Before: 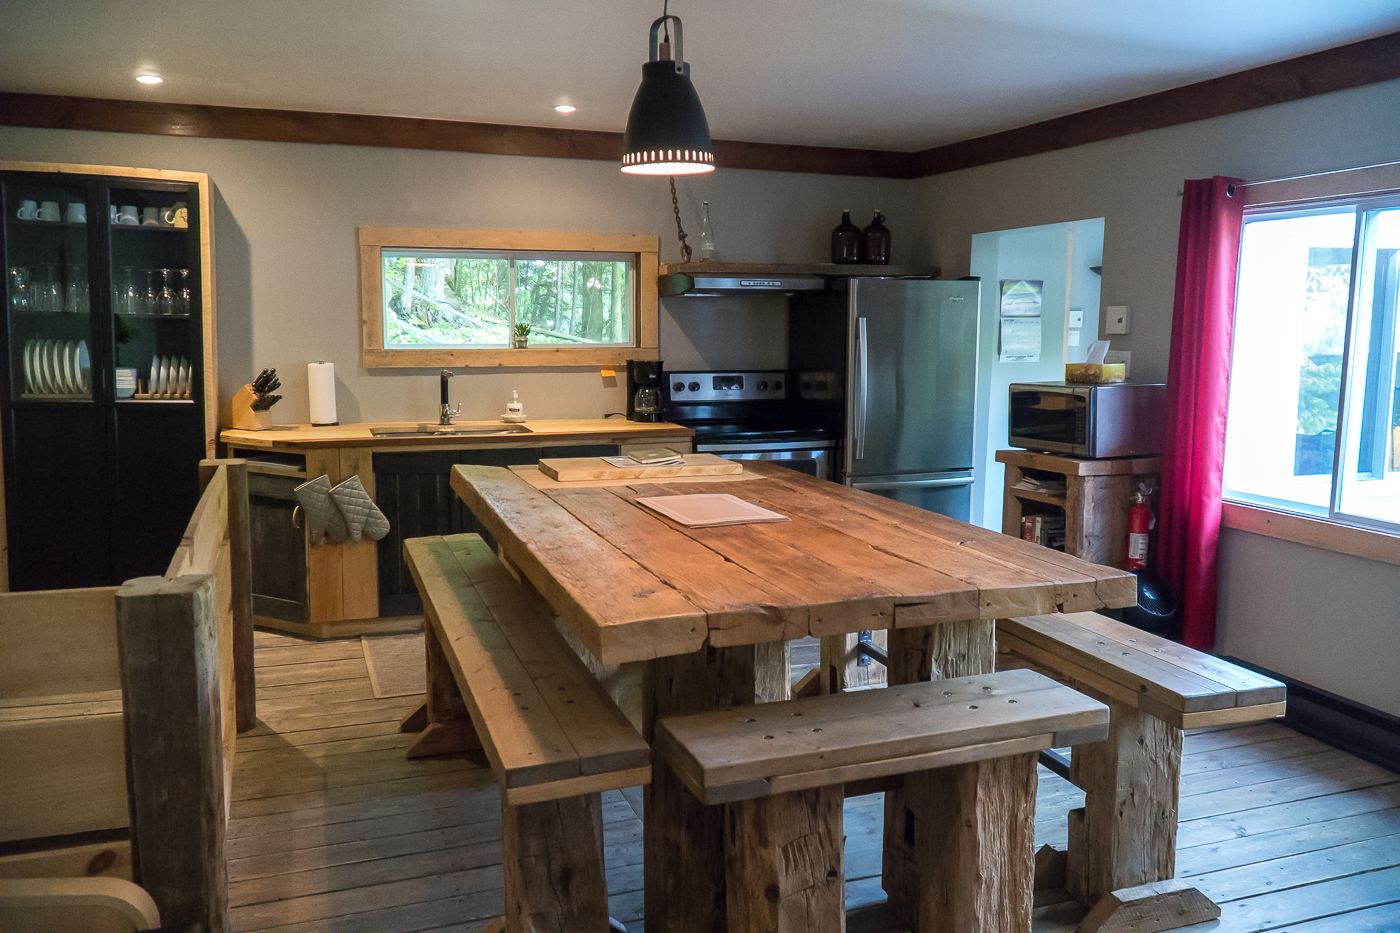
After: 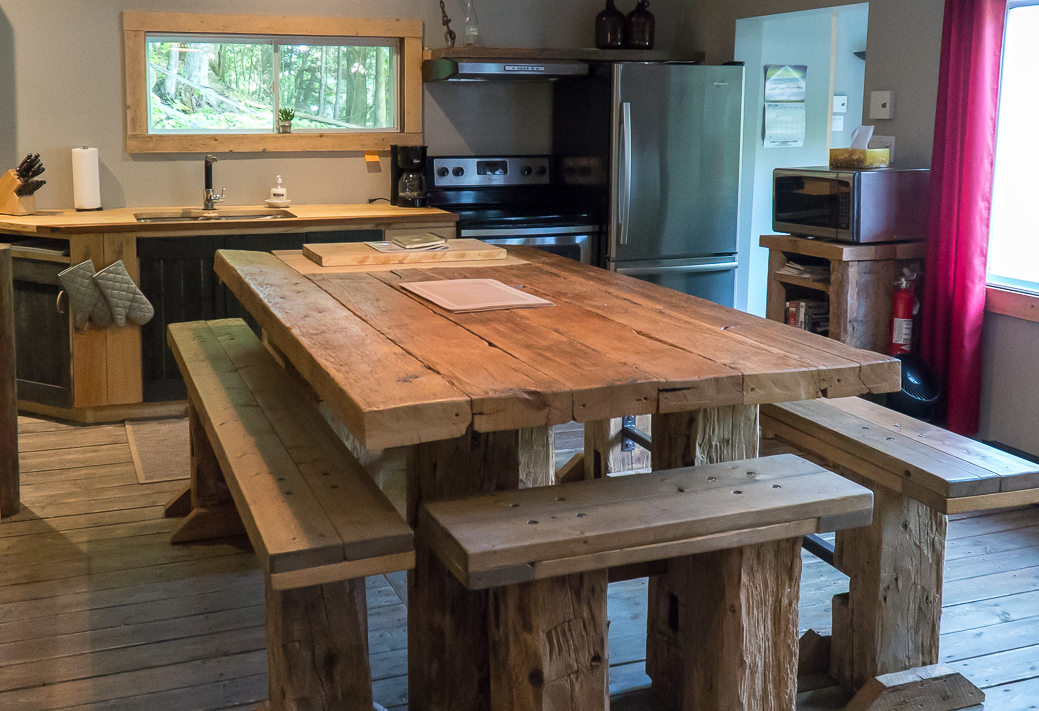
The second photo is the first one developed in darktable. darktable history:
crop: left 16.875%, top 23.074%, right 8.872%
